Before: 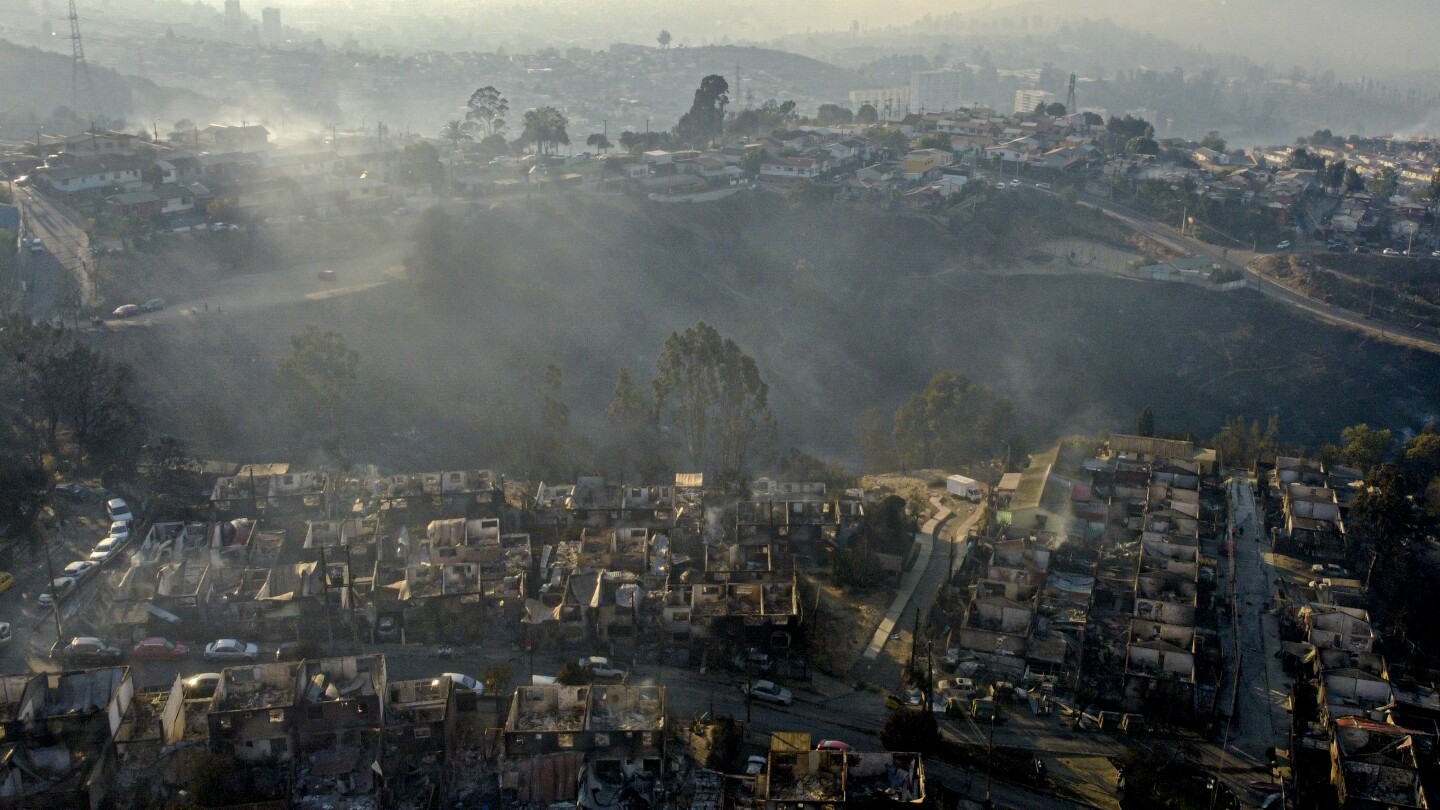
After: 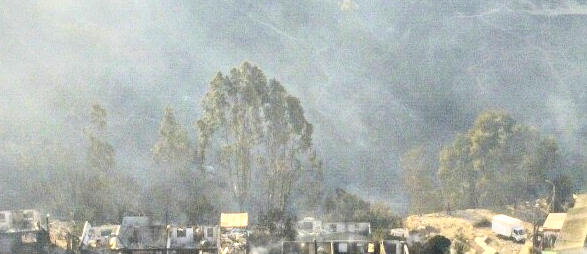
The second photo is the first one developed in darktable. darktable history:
crop: left 31.648%, top 32.137%, right 27.586%, bottom 36.382%
exposure: black level correction 0, exposure 1.199 EV, compensate exposure bias true, compensate highlight preservation false
contrast brightness saturation: contrast 0.24, brightness 0.092
tone equalizer: -8 EV -0.443 EV, -7 EV -0.414 EV, -6 EV -0.342 EV, -5 EV -0.206 EV, -3 EV 0.254 EV, -2 EV 0.326 EV, -1 EV 0.398 EV, +0 EV 0.435 EV
color correction: highlights b* 0.062
